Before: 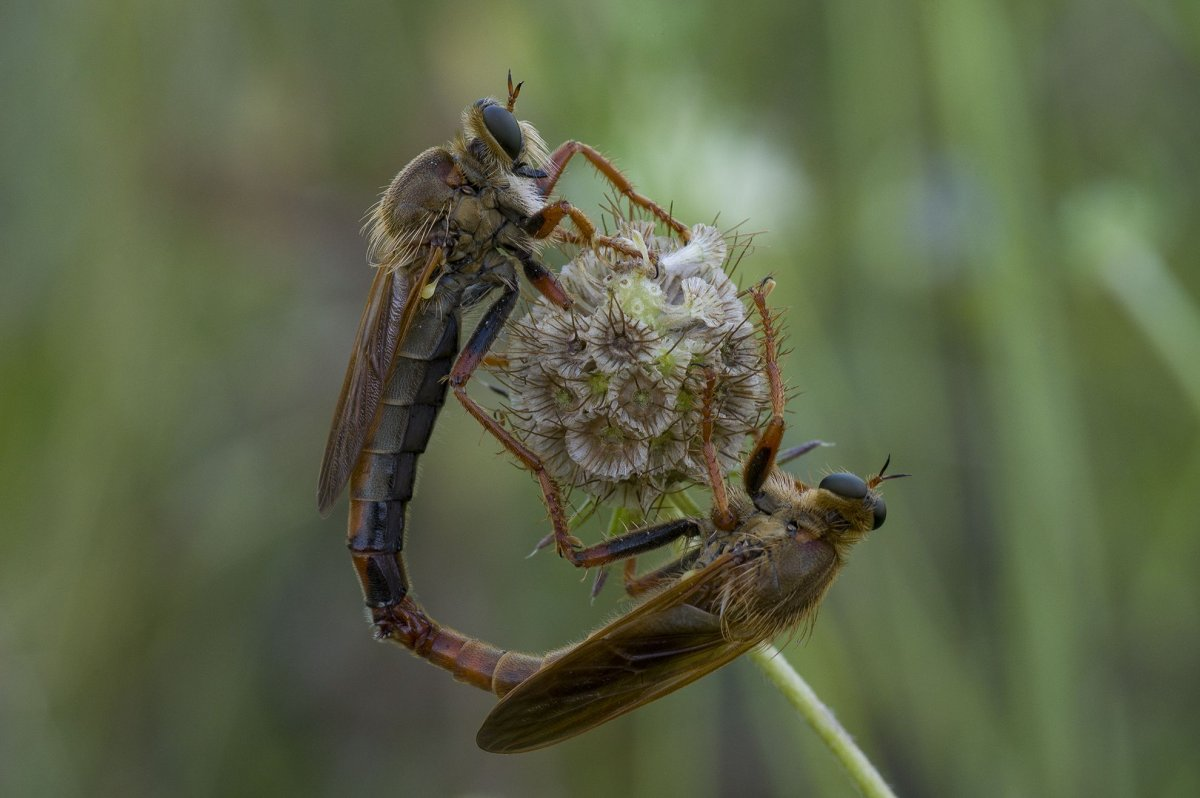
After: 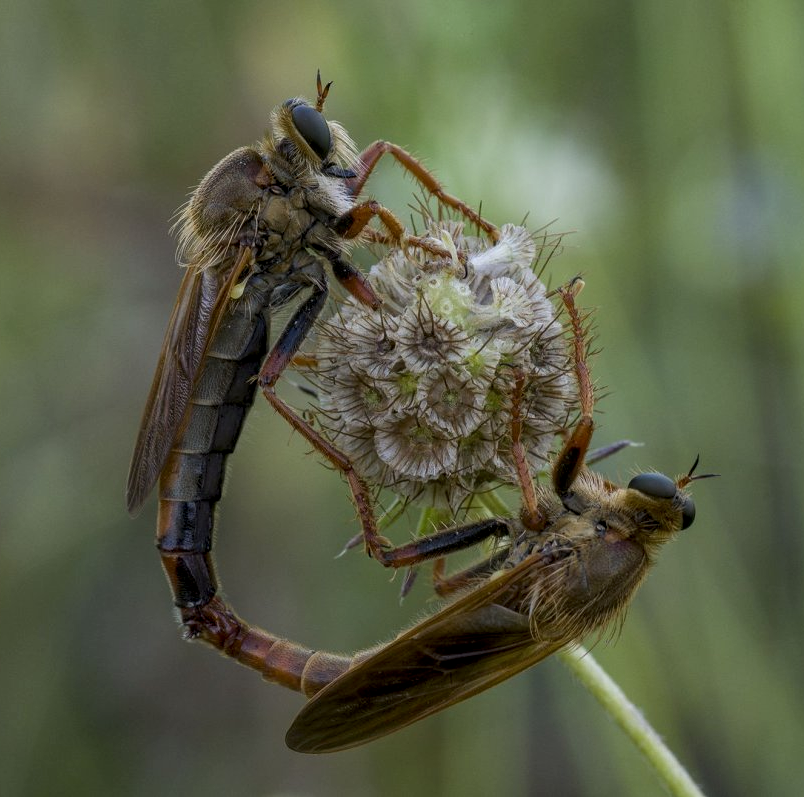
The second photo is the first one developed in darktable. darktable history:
crop and rotate: left 15.924%, right 17.038%
local contrast: on, module defaults
tone equalizer: -8 EV -0.001 EV, -7 EV 0.005 EV, -6 EV -0.012 EV, -5 EV 0.016 EV, -4 EV -0.022 EV, -3 EV 0.014 EV, -2 EV -0.068 EV, -1 EV -0.275 EV, +0 EV -0.601 EV, mask exposure compensation -0.497 EV
